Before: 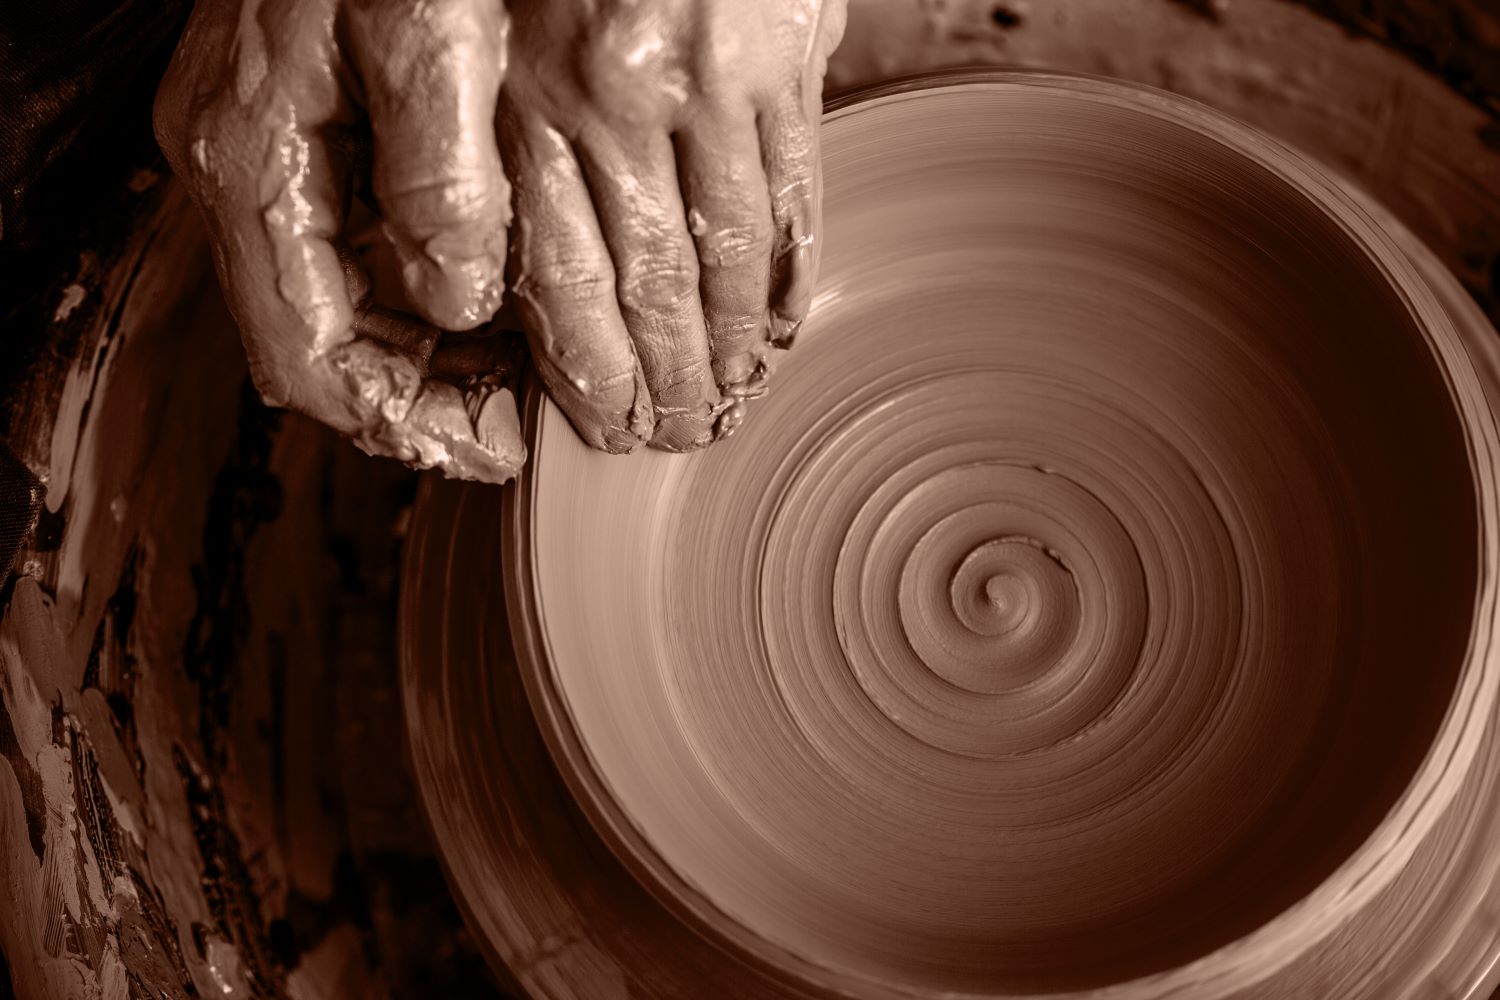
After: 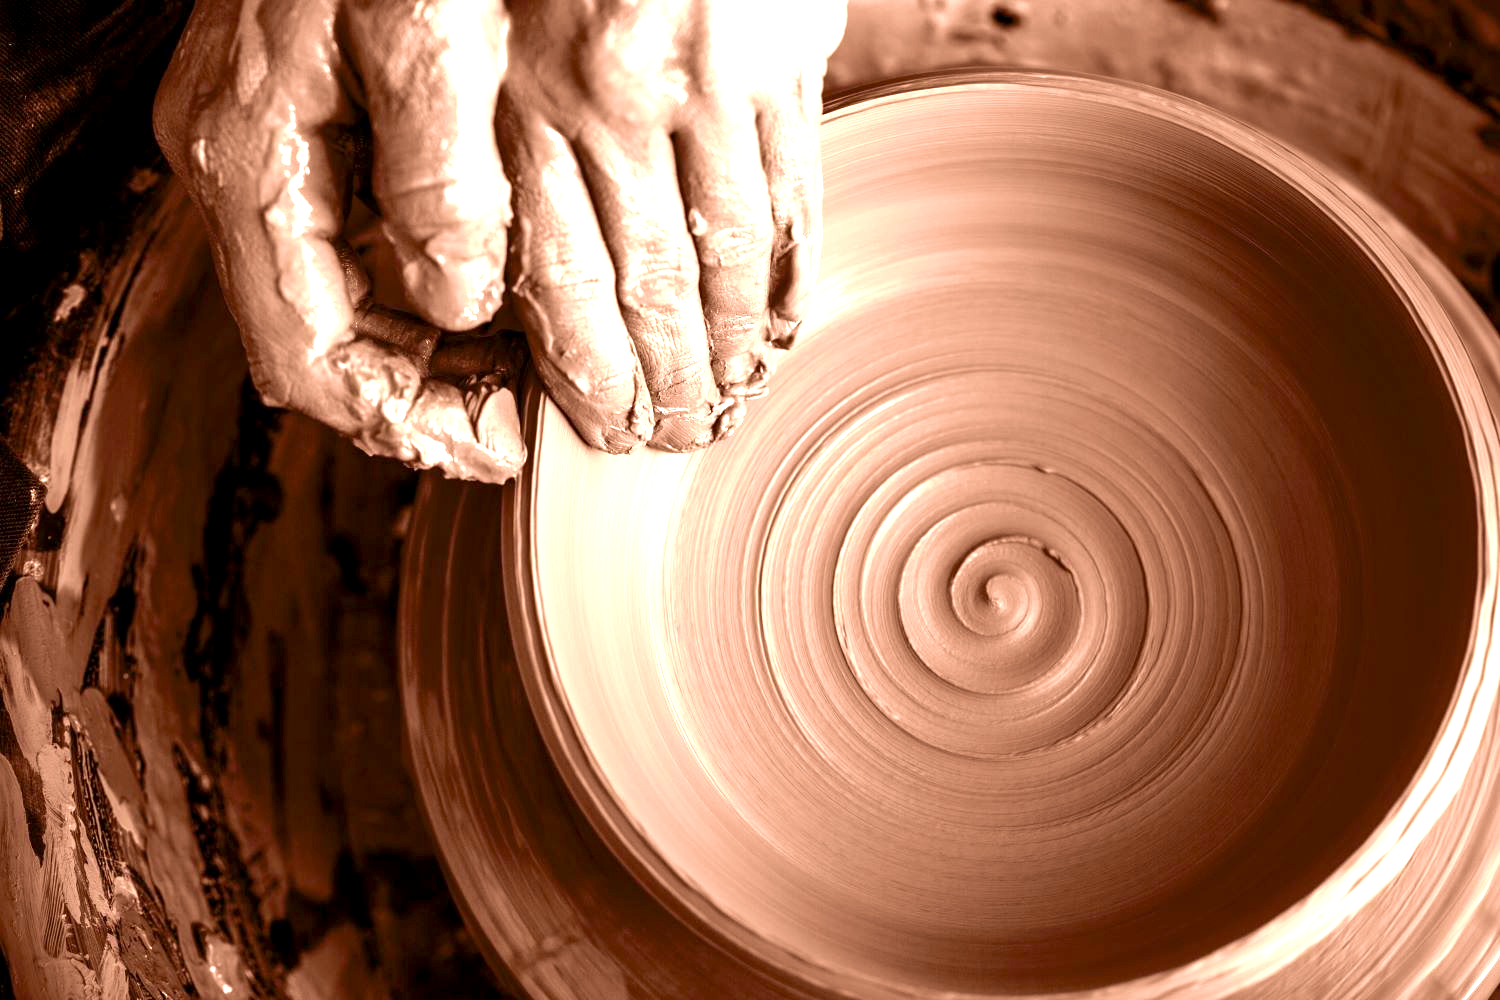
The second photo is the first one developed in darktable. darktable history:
velvia: on, module defaults
exposure: black level correction 0.001, exposure 1.719 EV, compensate exposure bias true, compensate highlight preservation false
